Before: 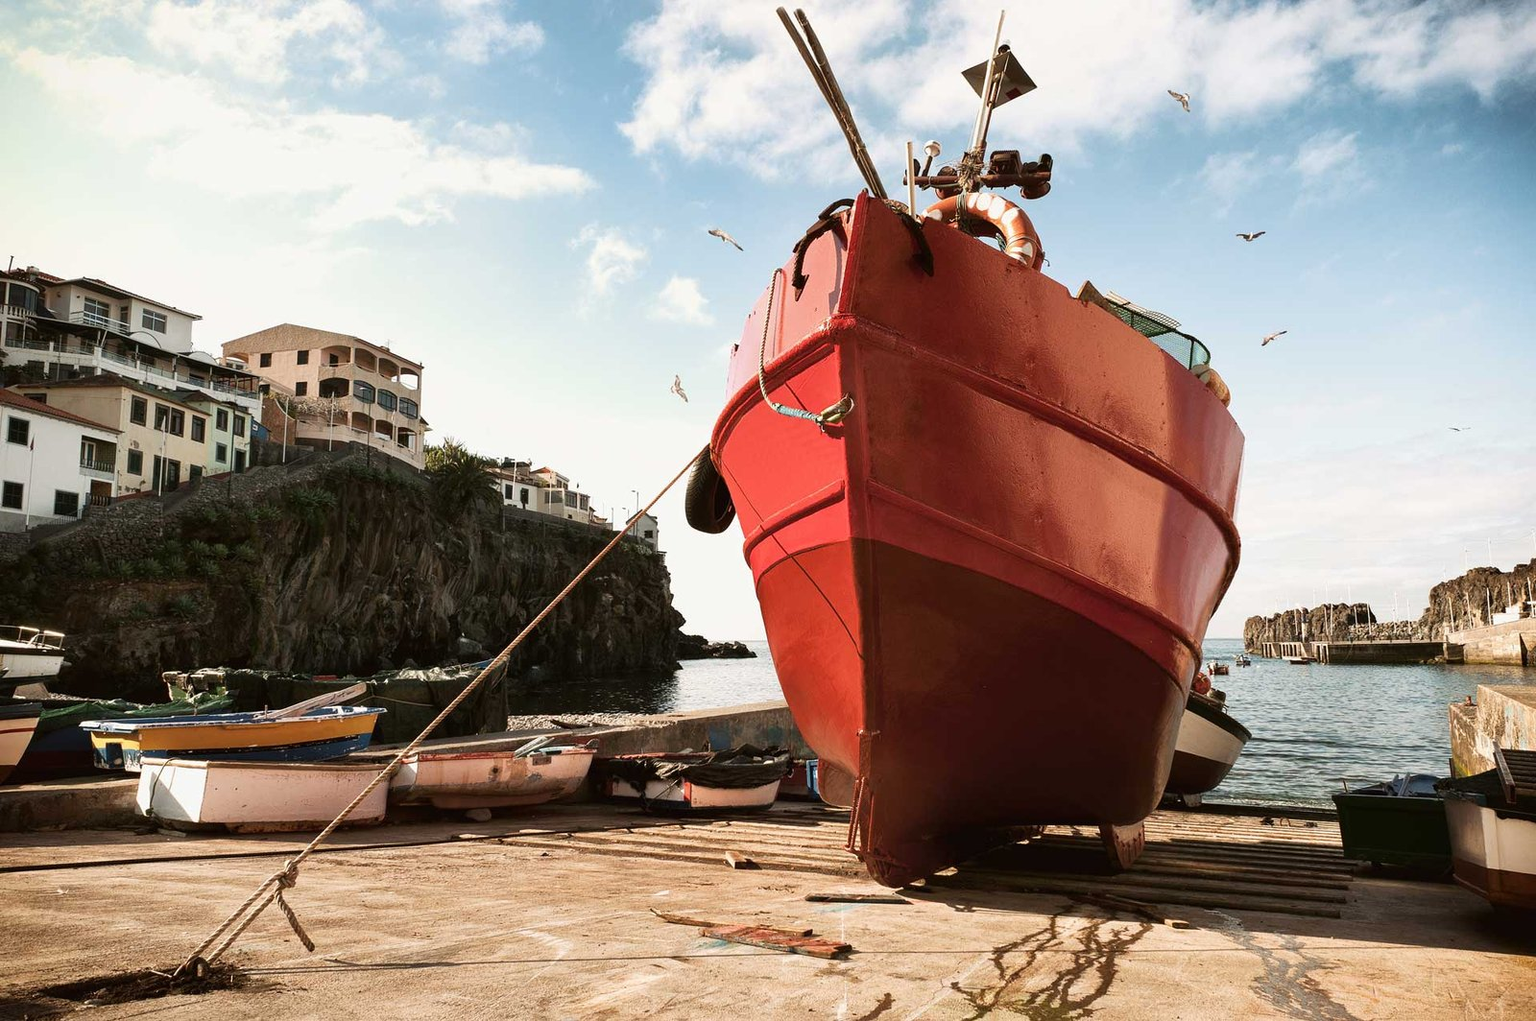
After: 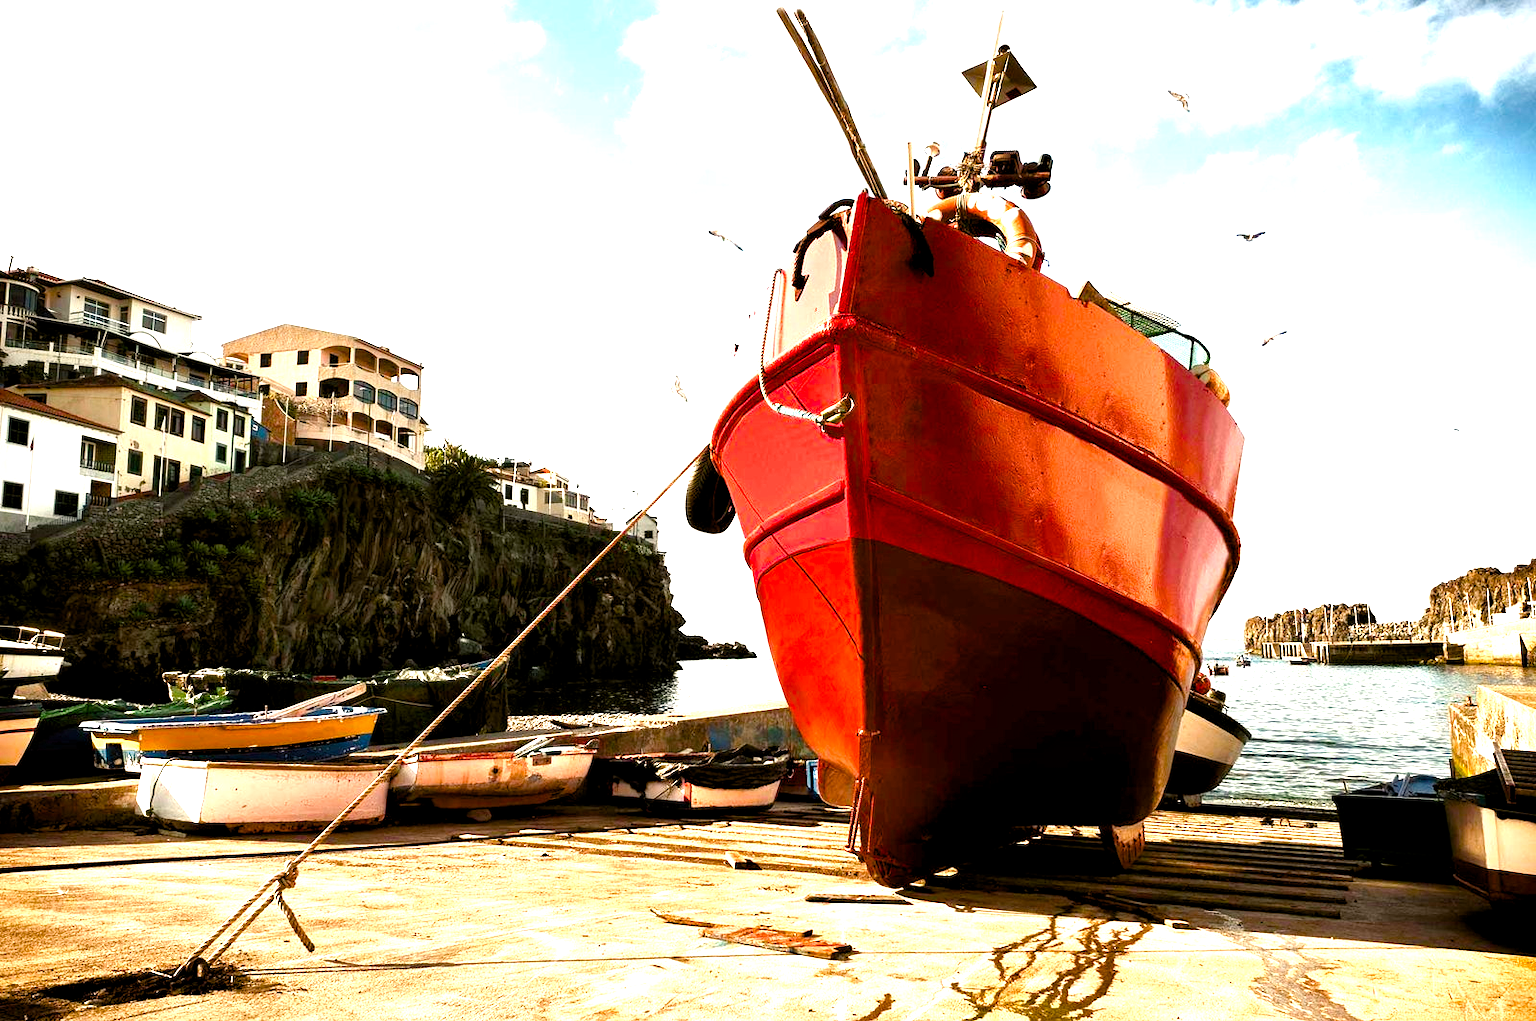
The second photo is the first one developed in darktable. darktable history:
levels: levels [0.012, 0.367, 0.697]
color balance rgb: shadows lift › chroma 1%, shadows lift › hue 240.84°, highlights gain › chroma 2%, highlights gain › hue 73.2°, global offset › luminance -0.5%, perceptual saturation grading › global saturation 20%, perceptual saturation grading › highlights -25%, perceptual saturation grading › shadows 50%, global vibrance 15%
